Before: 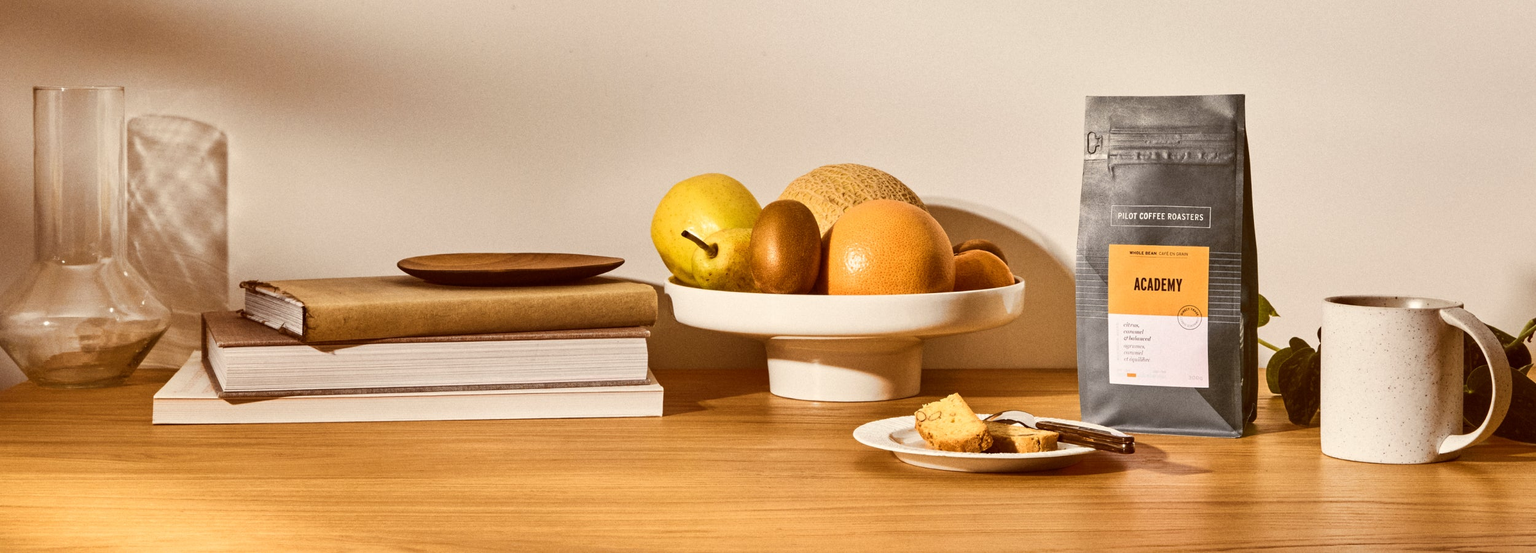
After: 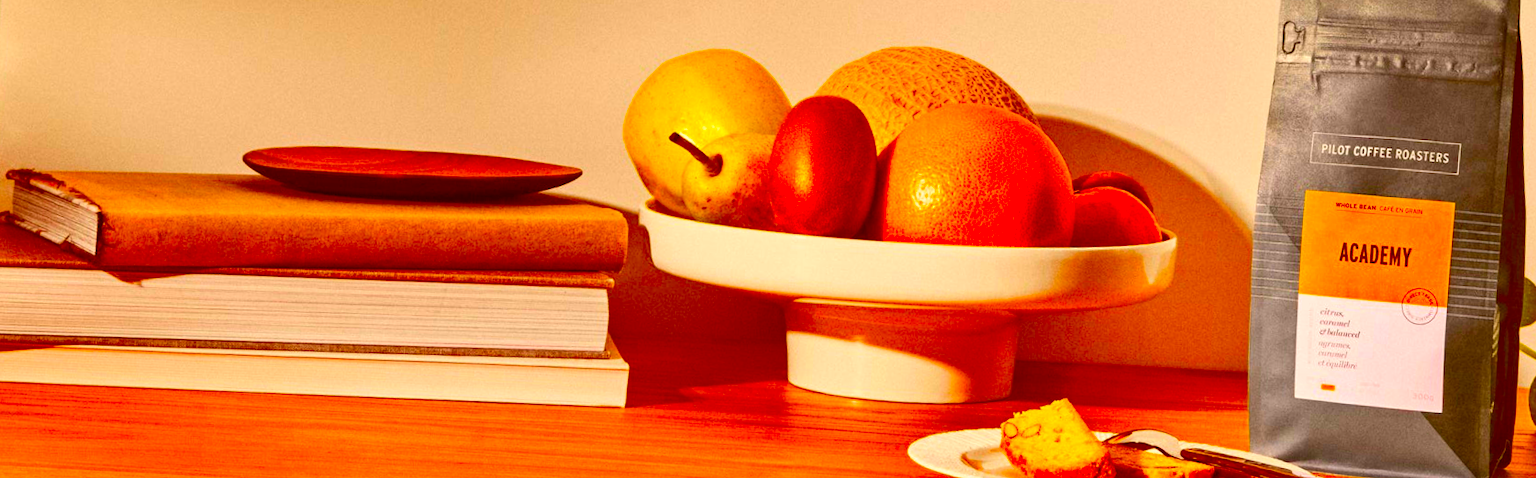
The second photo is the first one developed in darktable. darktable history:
color correction: saturation 3
crop and rotate: angle -3.37°, left 9.79%, top 20.73%, right 12.42%, bottom 11.82%
